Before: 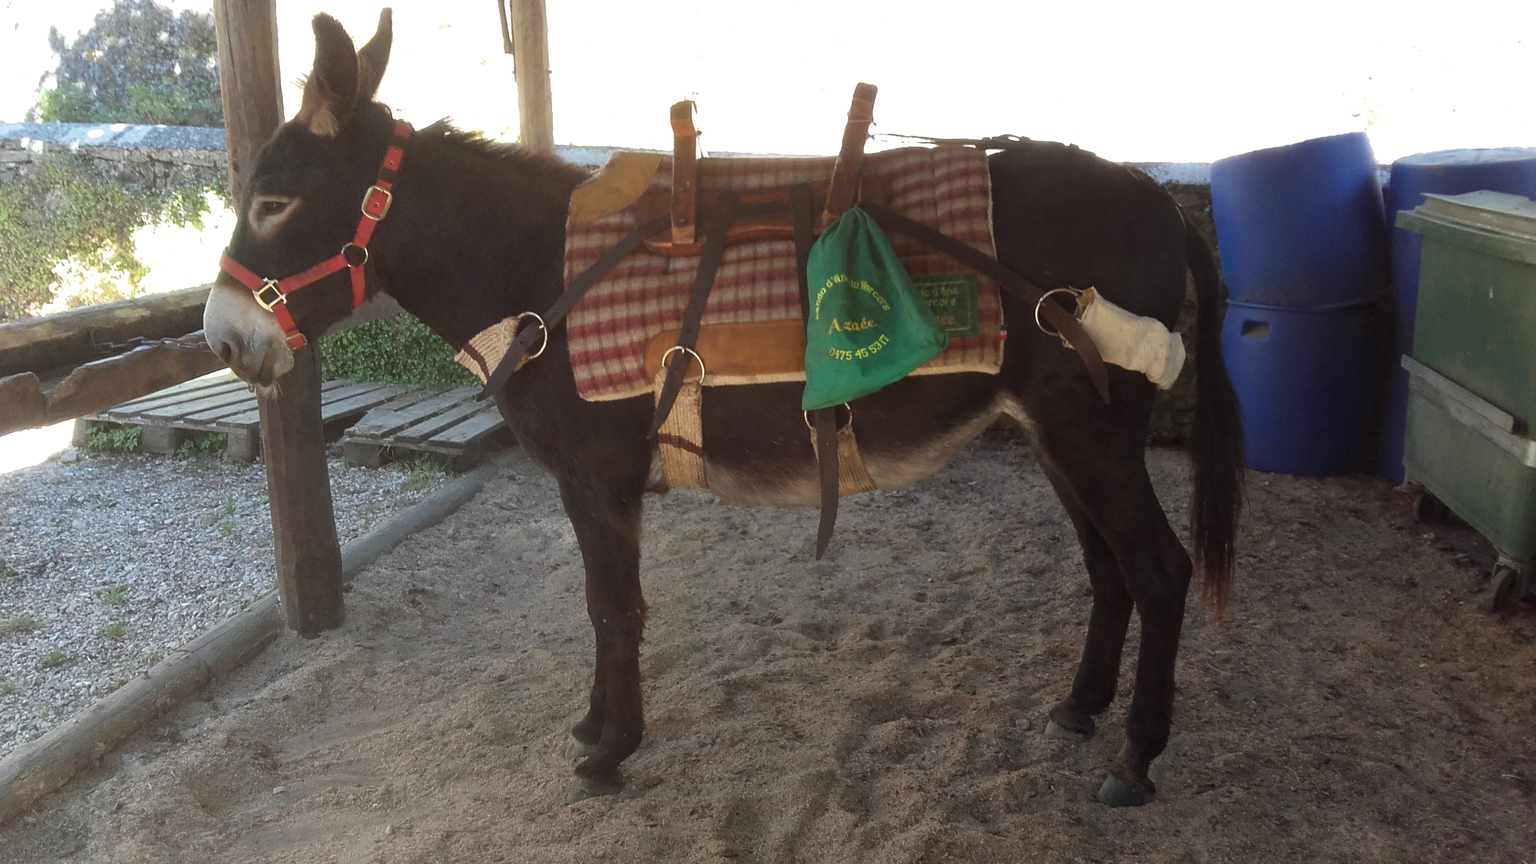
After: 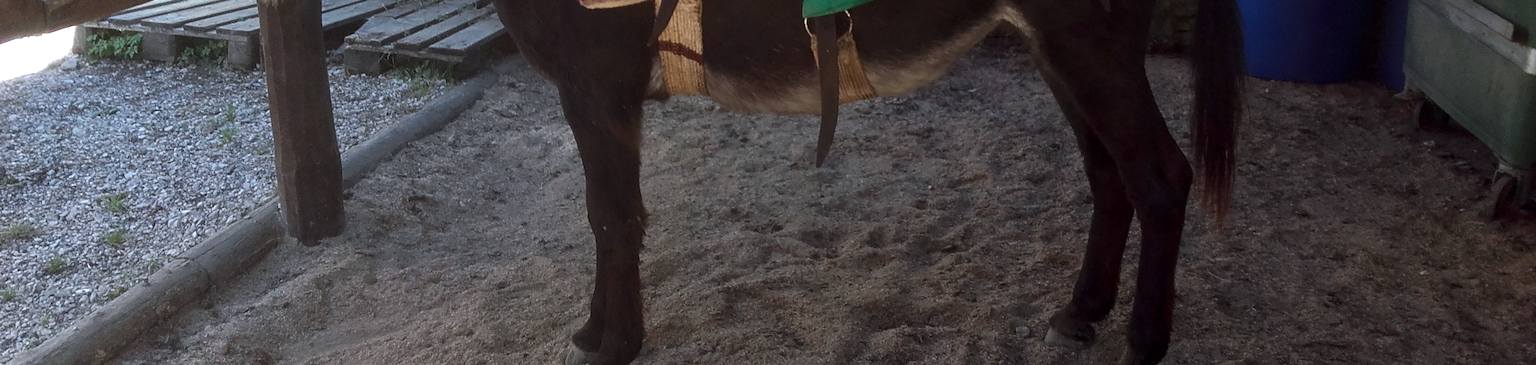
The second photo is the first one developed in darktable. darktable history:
crop: top 45.524%, bottom 12.164%
contrast brightness saturation: contrast 0.067, brightness -0.125, saturation 0.053
color calibration: illuminant as shot in camera, x 0.358, y 0.373, temperature 4628.91 K
local contrast: highlights 106%, shadows 97%, detail 119%, midtone range 0.2
